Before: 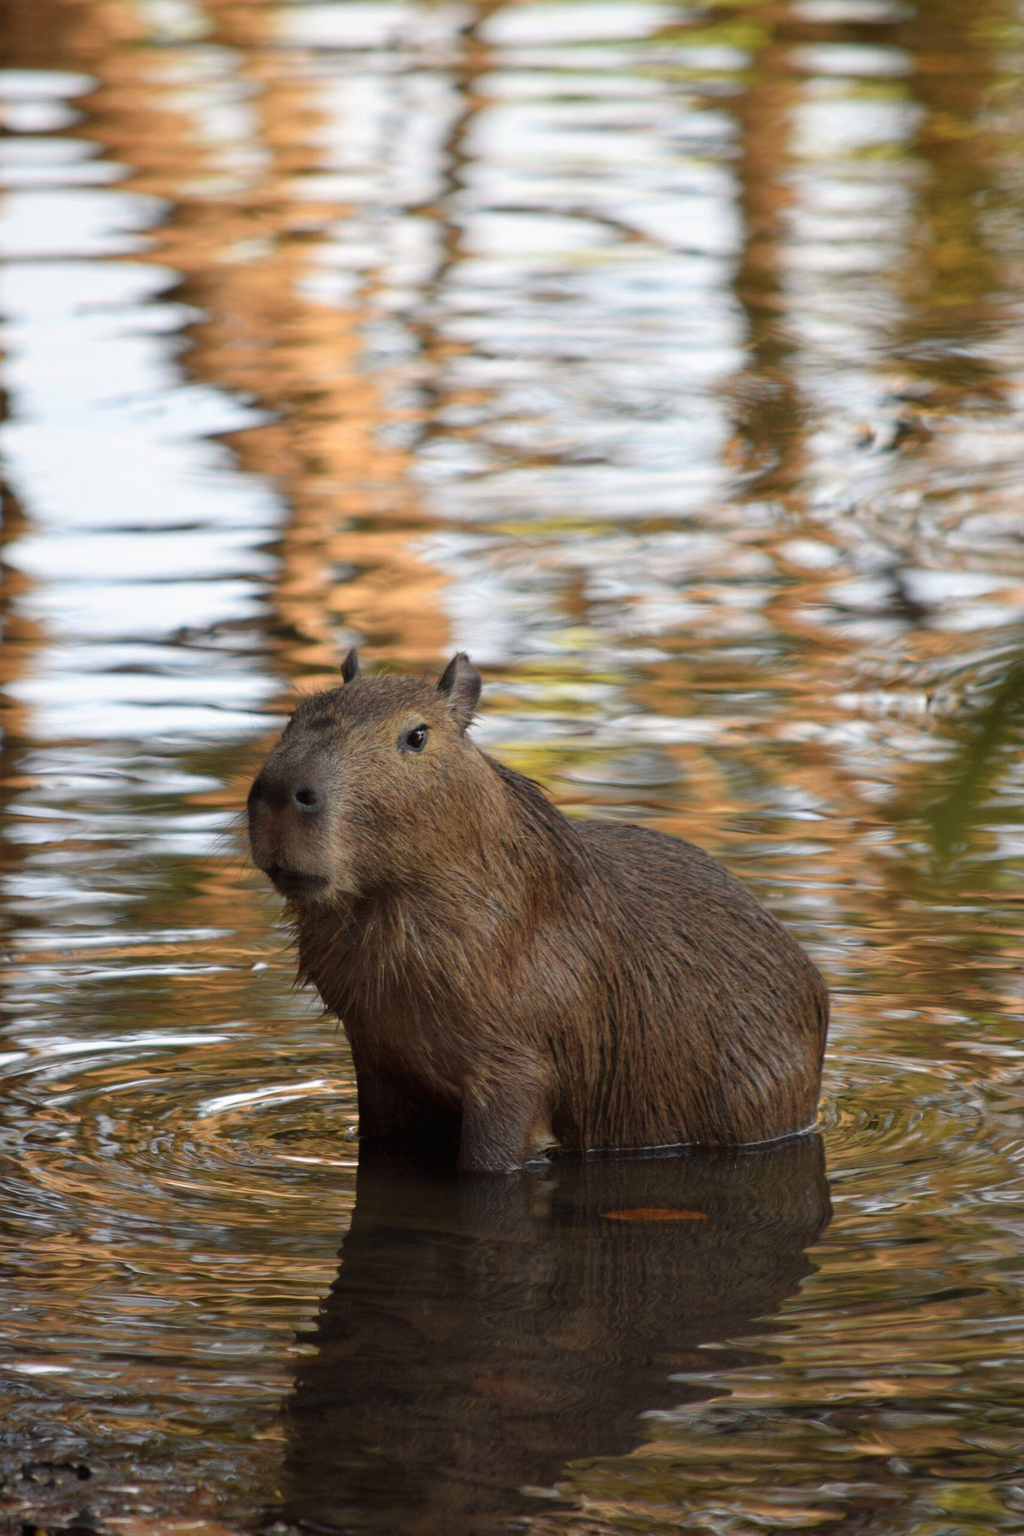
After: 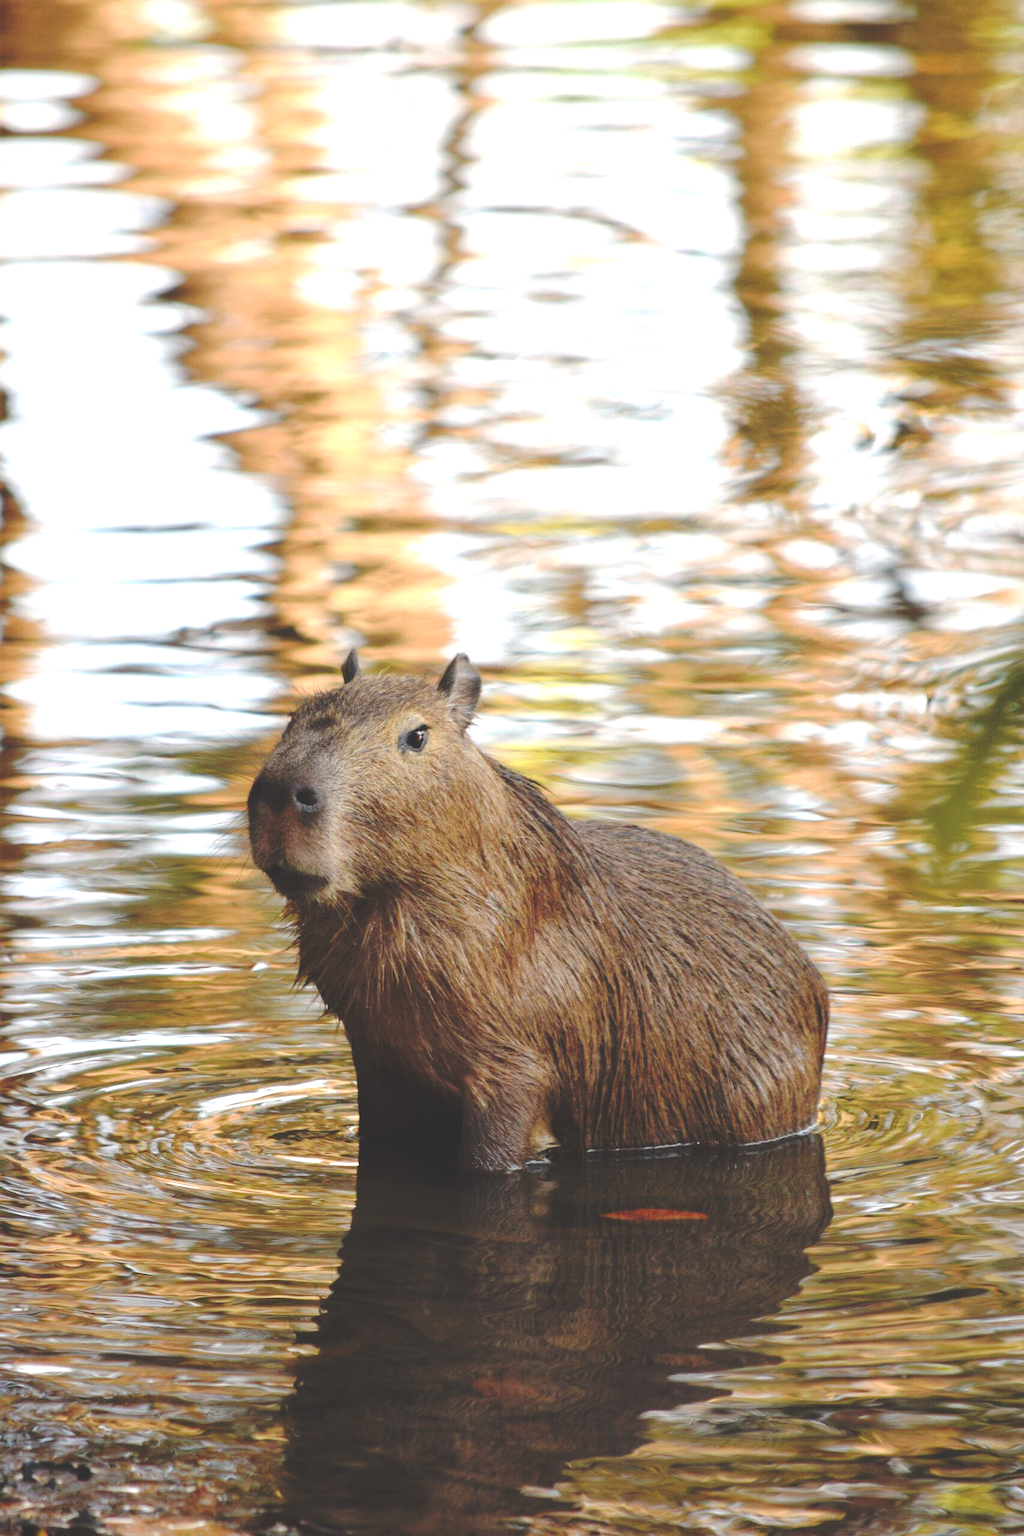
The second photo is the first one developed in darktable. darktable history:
exposure: black level correction -0.001, exposure 0.903 EV, compensate highlight preservation false
base curve: curves: ch0 [(0, 0.024) (0.055, 0.065) (0.121, 0.166) (0.236, 0.319) (0.693, 0.726) (1, 1)], preserve colors none
